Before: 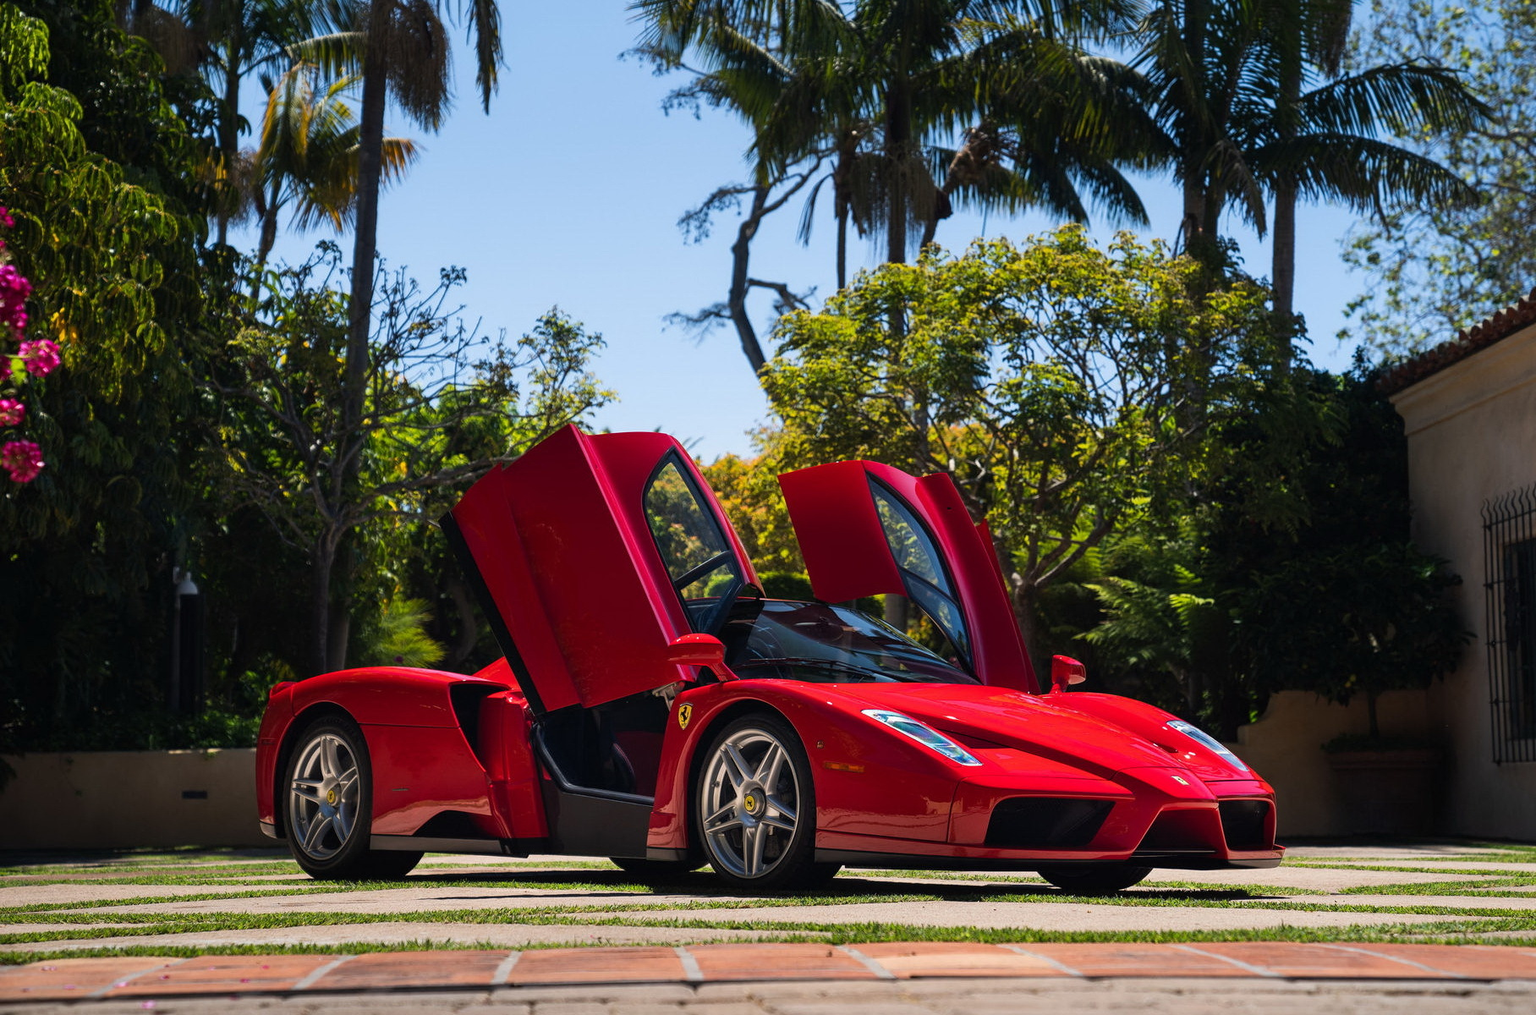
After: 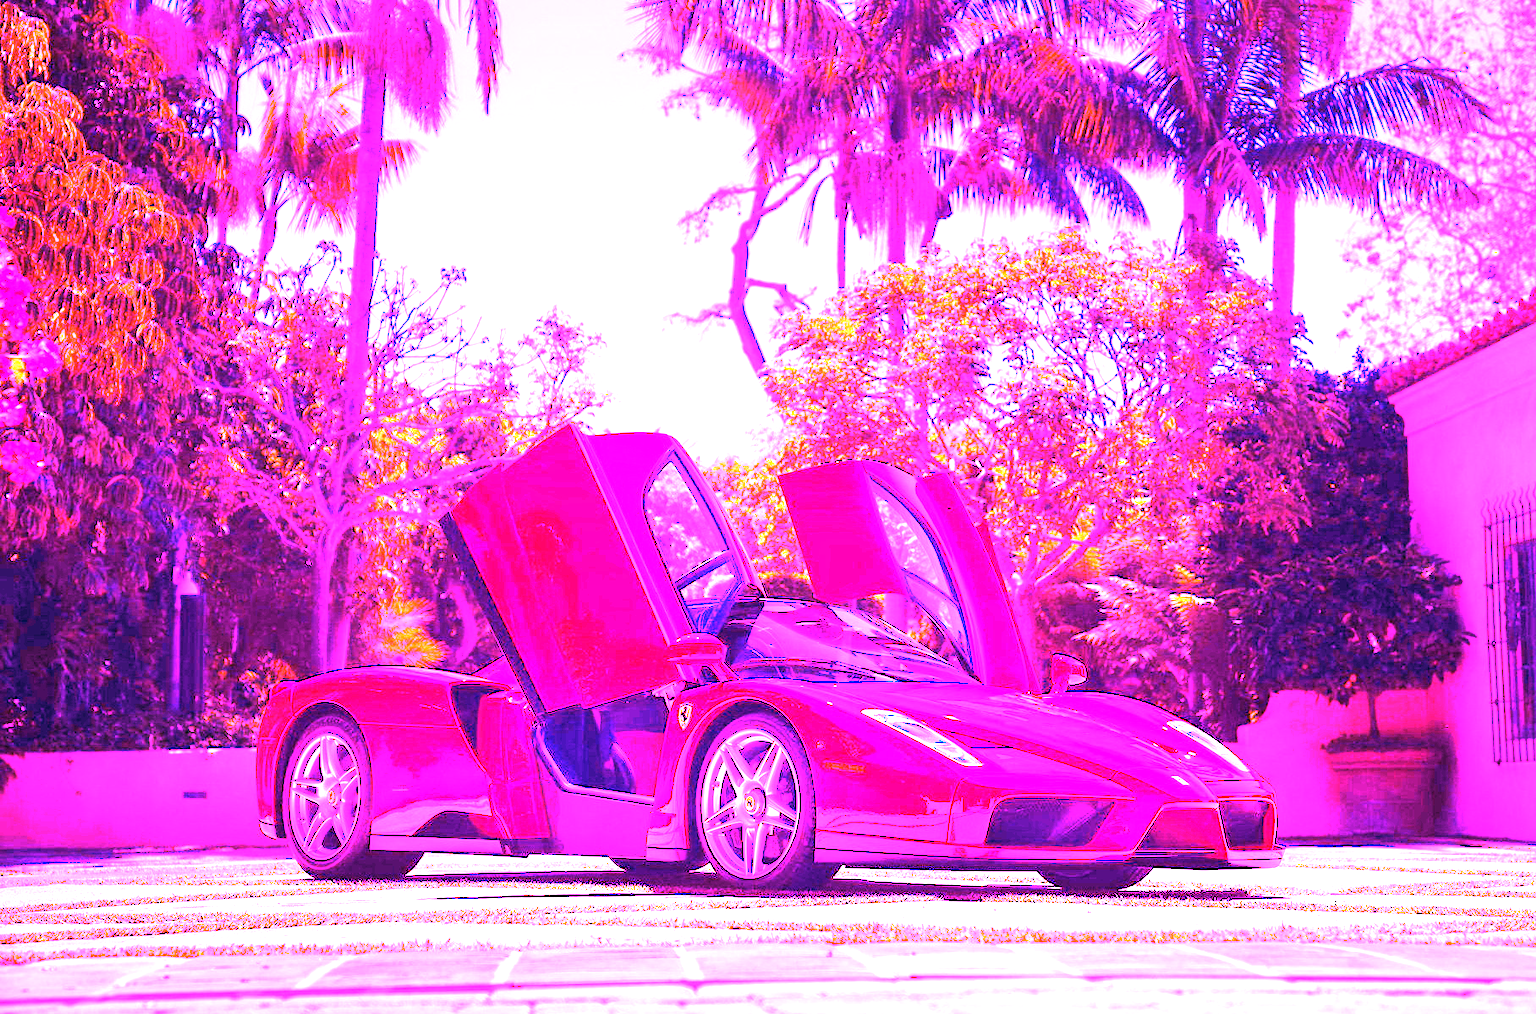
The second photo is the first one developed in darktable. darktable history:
white balance: red 8, blue 8
graduated density: on, module defaults
exposure: black level correction 0, exposure 1.379 EV, compensate exposure bias true, compensate highlight preservation false
